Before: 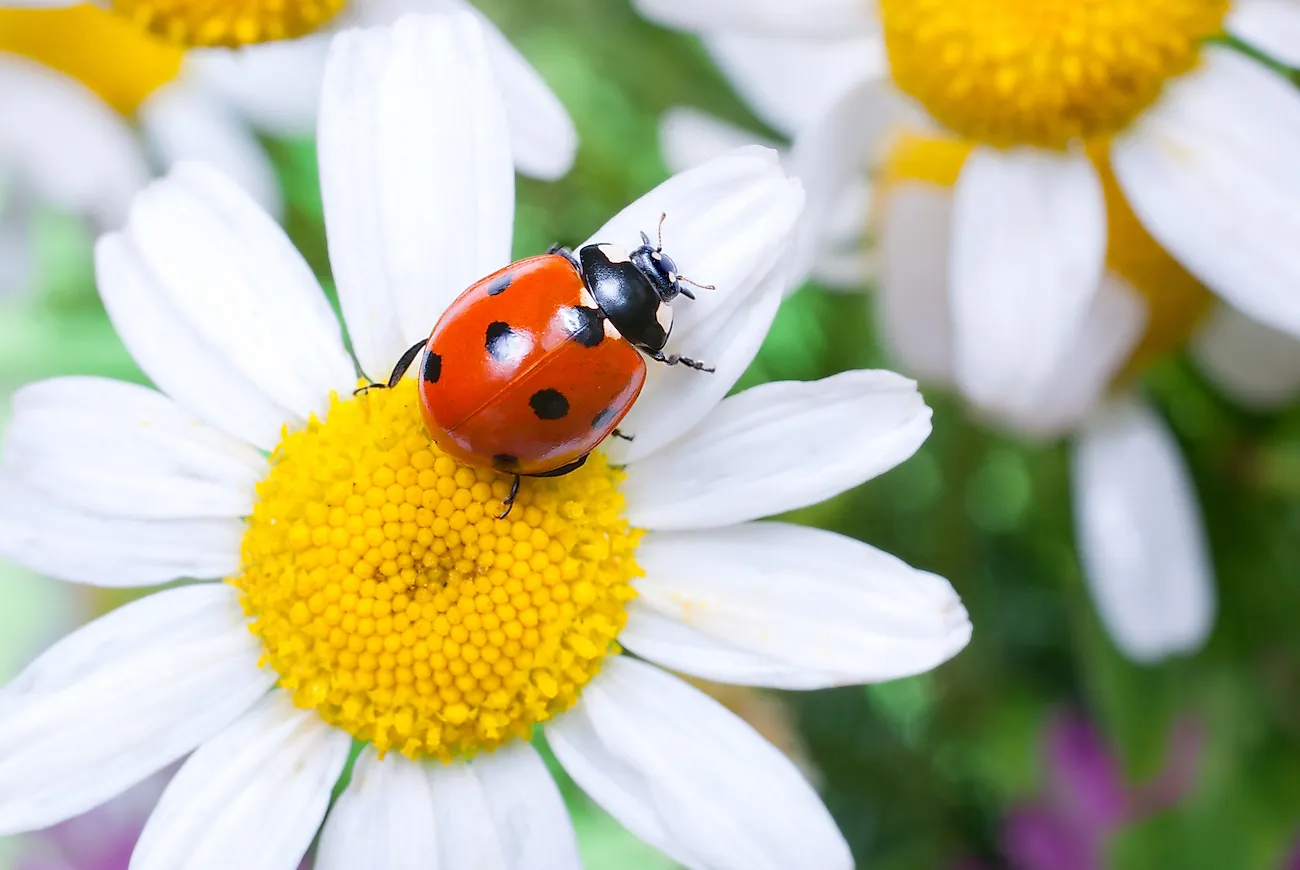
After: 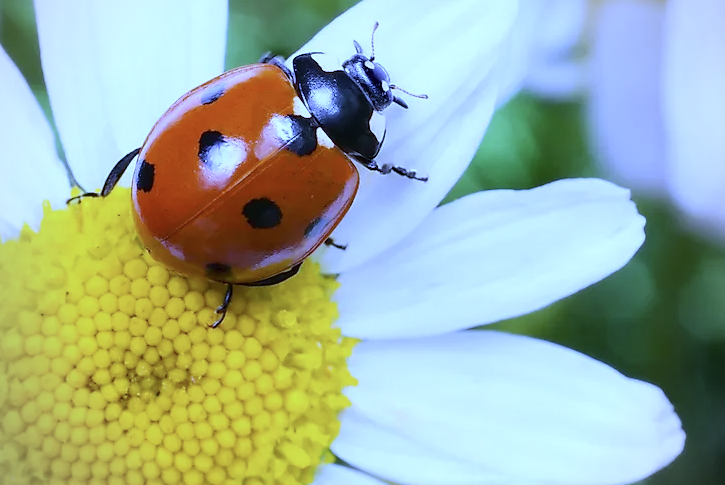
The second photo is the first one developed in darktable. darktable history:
contrast brightness saturation: contrast 0.11, saturation -0.17
white balance: red 0.766, blue 1.537
crop and rotate: left 22.13%, top 22.054%, right 22.026%, bottom 22.102%
color balance: mode lift, gamma, gain (sRGB), lift [0.97, 1, 1, 1], gamma [1.03, 1, 1, 1]
vignetting: fall-off radius 60.92%
